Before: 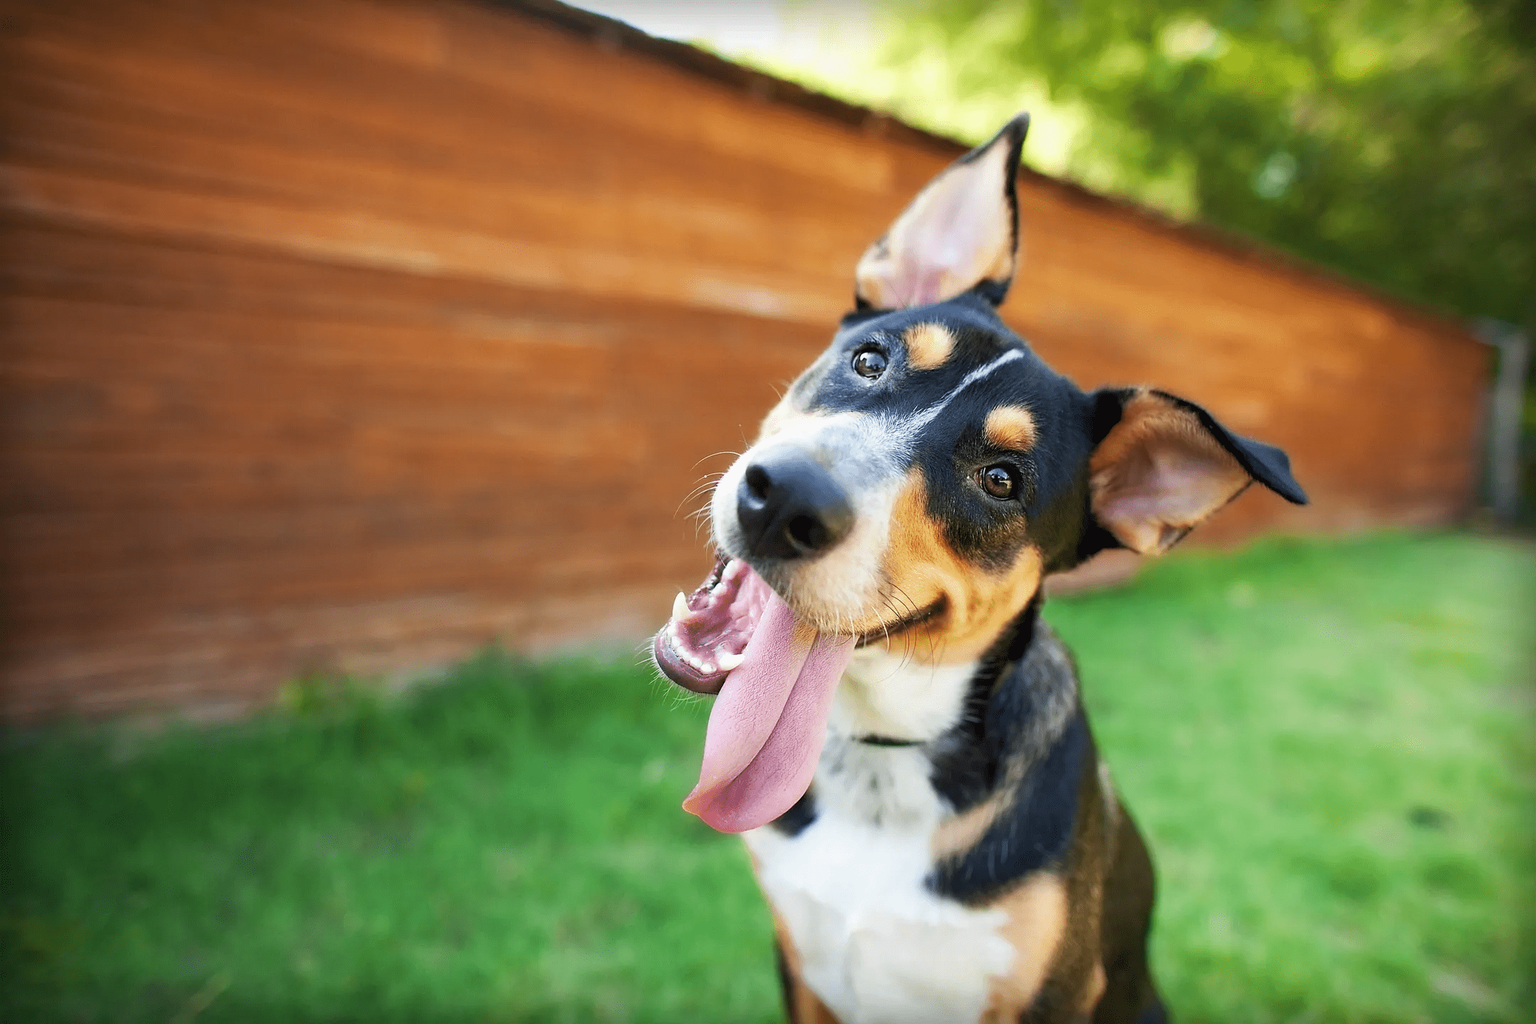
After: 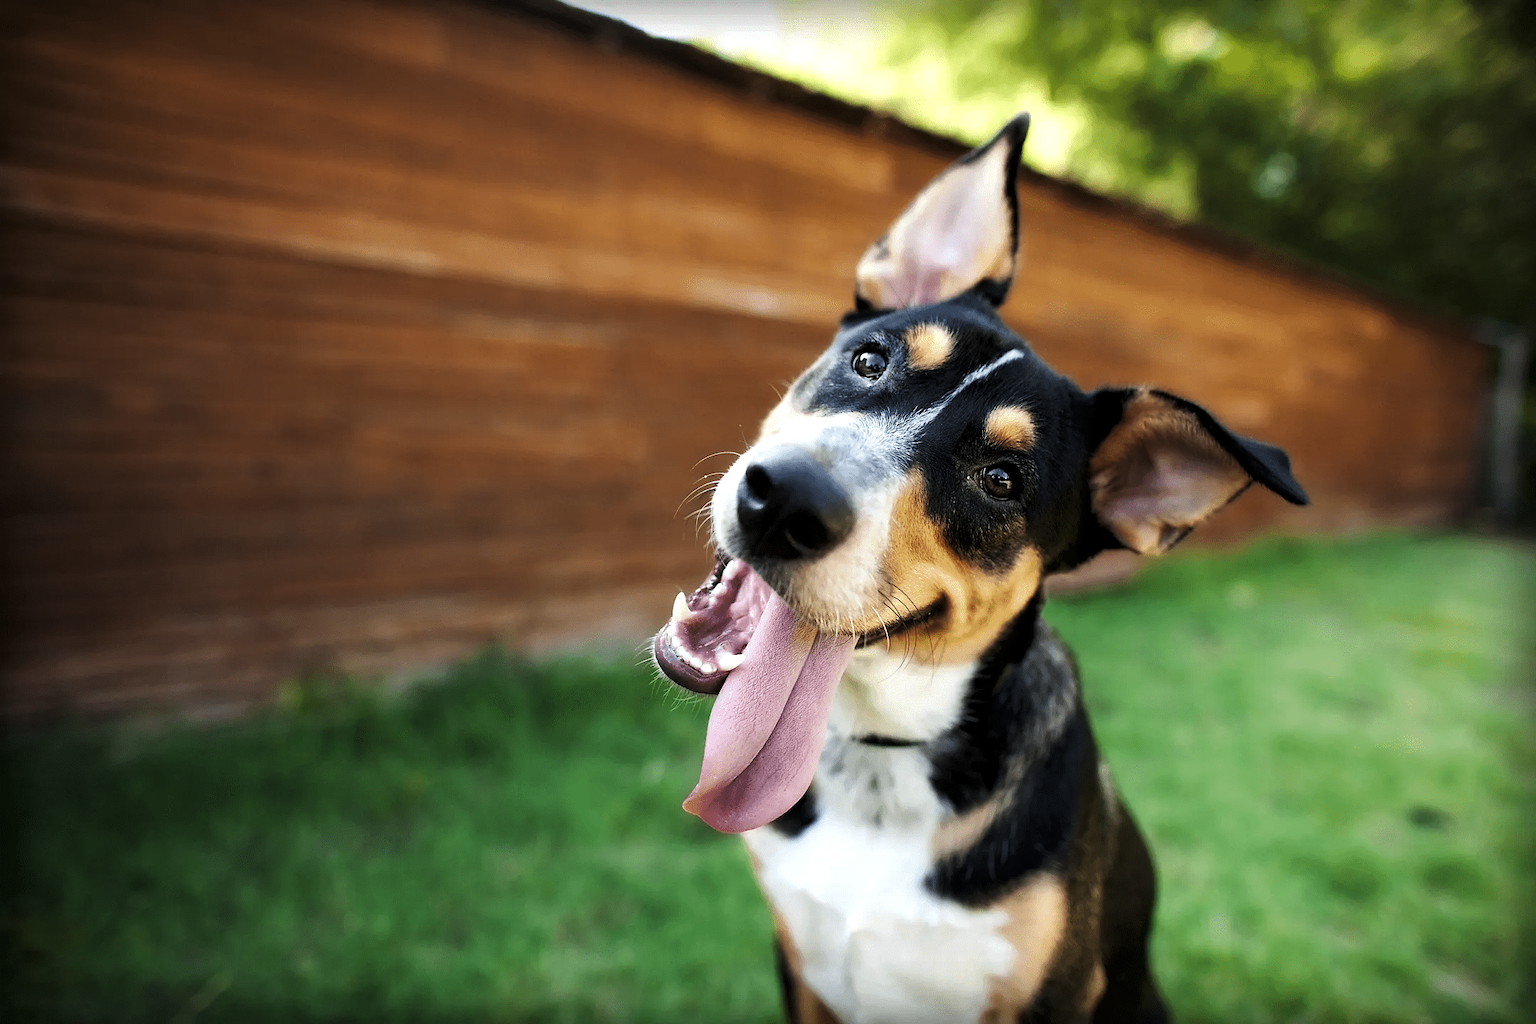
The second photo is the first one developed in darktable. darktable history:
levels: levels [0.101, 0.578, 0.953]
